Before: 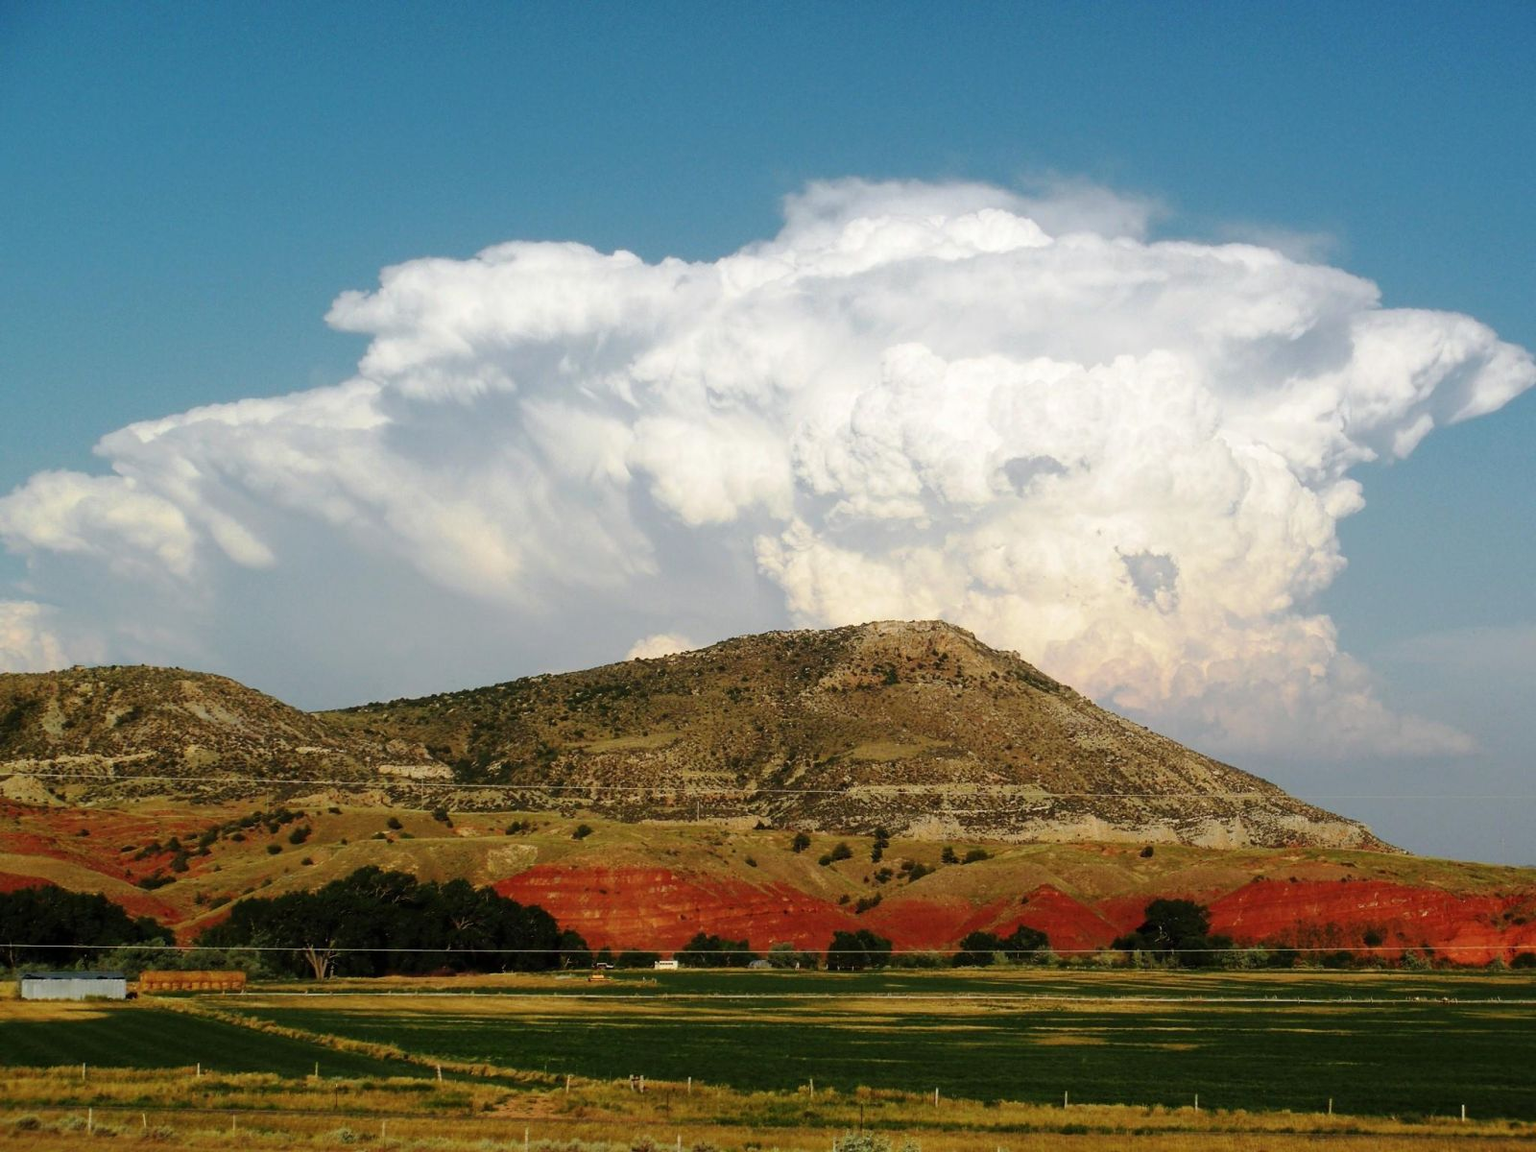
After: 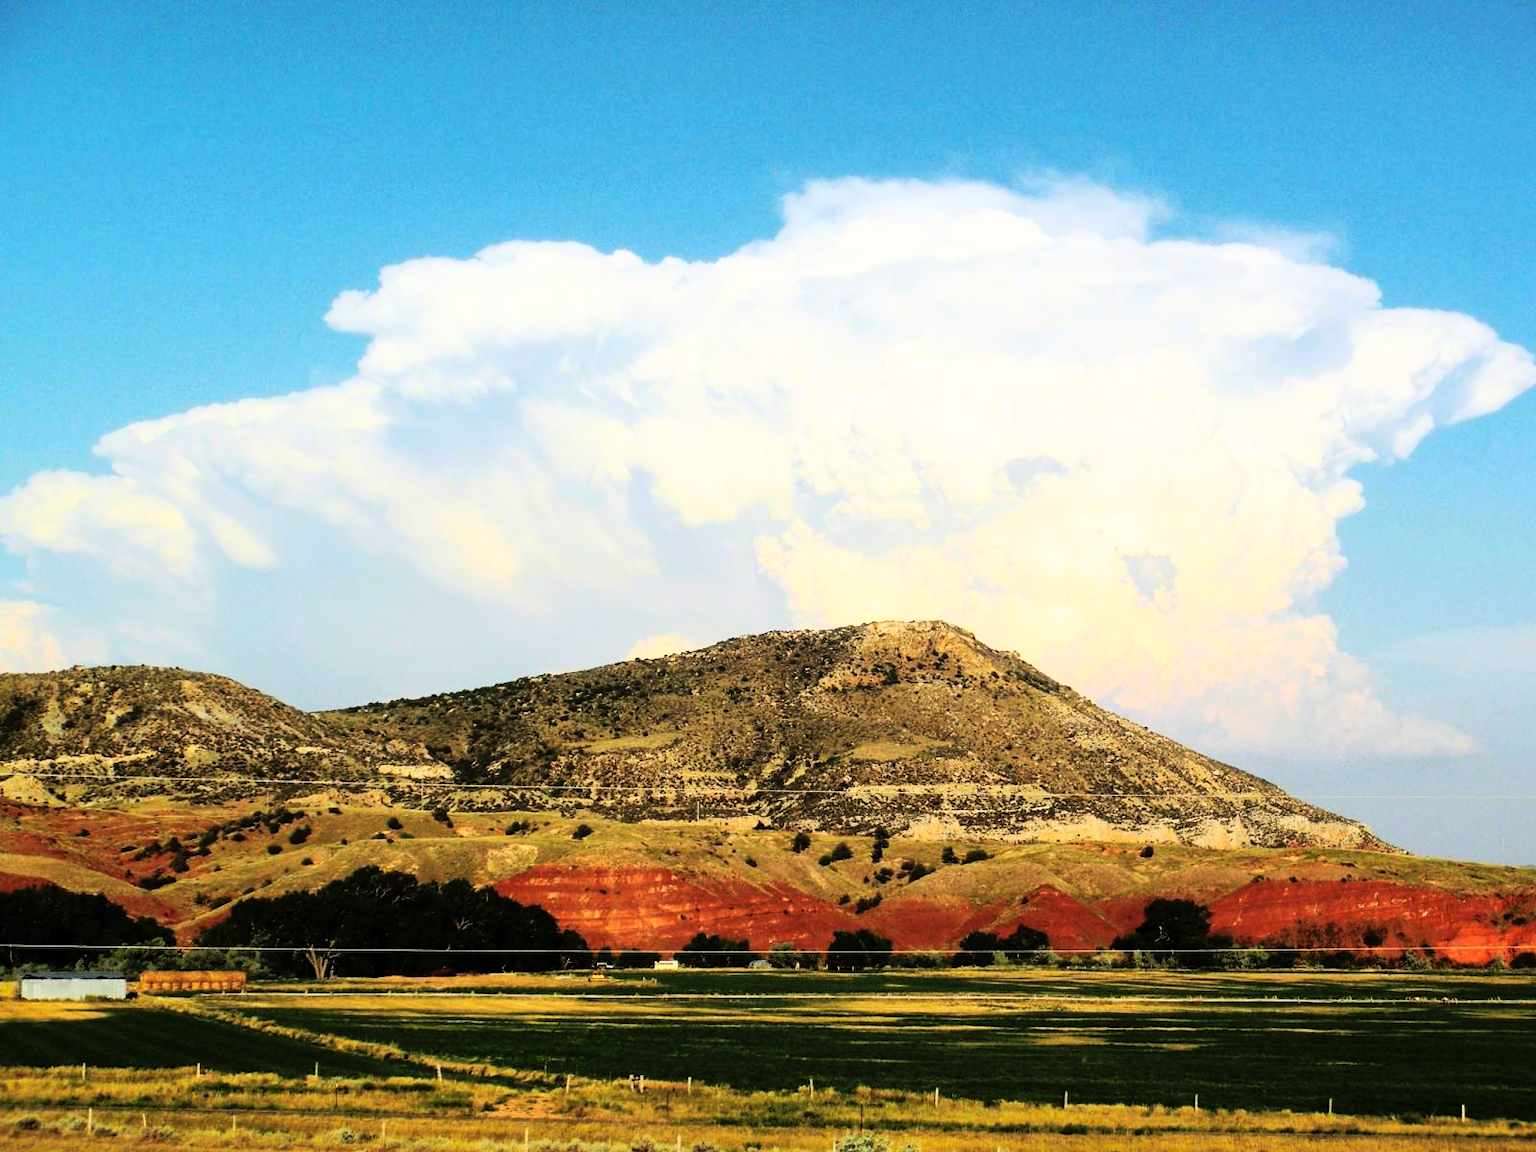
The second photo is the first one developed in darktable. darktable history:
shadows and highlights: on, module defaults
rgb curve: curves: ch0 [(0, 0) (0.21, 0.15) (0.24, 0.21) (0.5, 0.75) (0.75, 0.96) (0.89, 0.99) (1, 1)]; ch1 [(0, 0.02) (0.21, 0.13) (0.25, 0.2) (0.5, 0.67) (0.75, 0.9) (0.89, 0.97) (1, 1)]; ch2 [(0, 0.02) (0.21, 0.13) (0.25, 0.2) (0.5, 0.67) (0.75, 0.9) (0.89, 0.97) (1, 1)], compensate middle gray true
